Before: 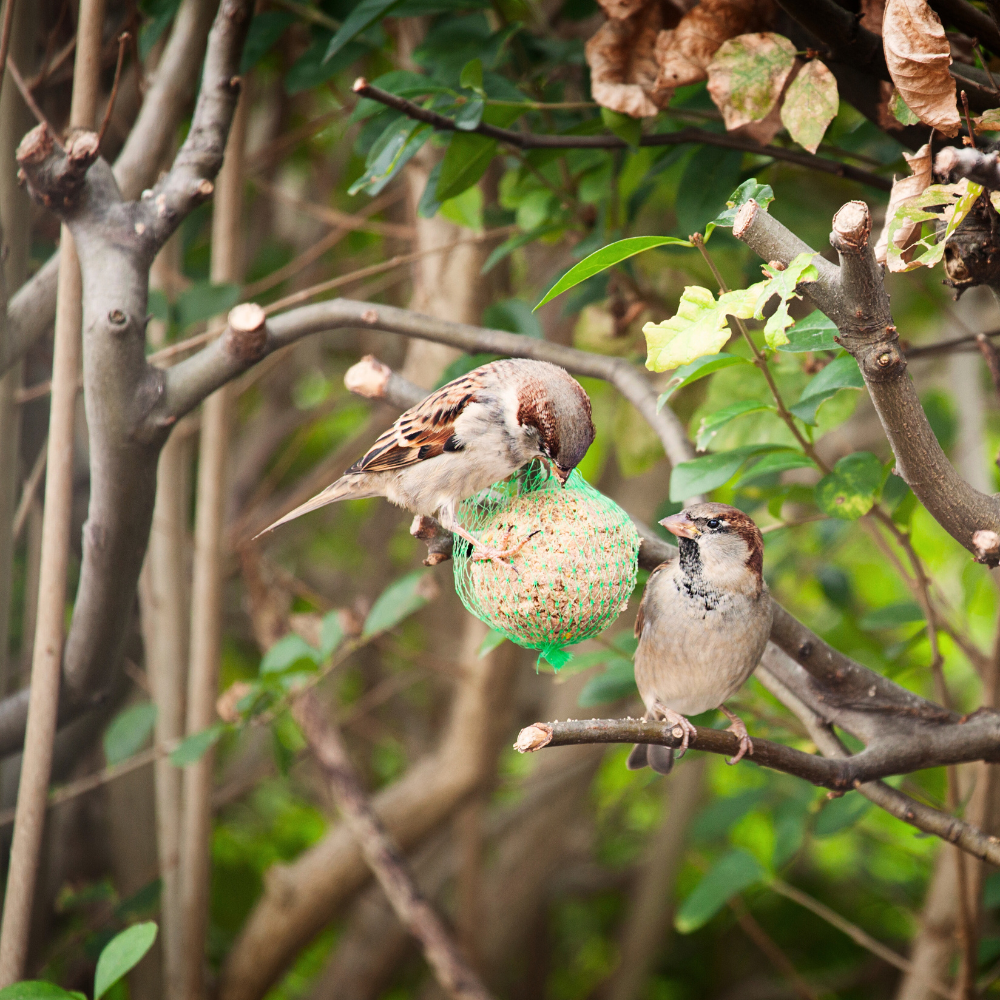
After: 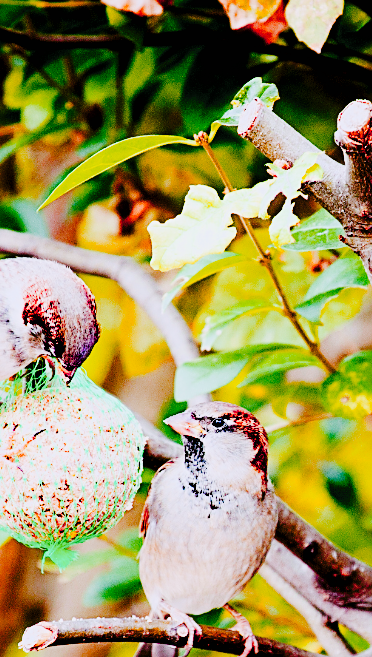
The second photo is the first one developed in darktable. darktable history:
exposure: black level correction 0.033, exposure 0.311 EV, compensate highlight preservation false
color balance rgb: perceptual saturation grading › global saturation 34.774%, perceptual saturation grading › highlights -25.792%, perceptual saturation grading › shadows 49.285%, perceptual brilliance grading › global brilliance 11.09%
crop and rotate: left 49.502%, top 10.107%, right 13.276%, bottom 24.098%
tone curve: curves: ch0 [(0, 0) (0.003, 0.003) (0.011, 0.009) (0.025, 0.018) (0.044, 0.027) (0.069, 0.034) (0.1, 0.043) (0.136, 0.056) (0.177, 0.084) (0.224, 0.138) (0.277, 0.203) (0.335, 0.329) (0.399, 0.451) (0.468, 0.572) (0.543, 0.671) (0.623, 0.754) (0.709, 0.821) (0.801, 0.88) (0.898, 0.938) (1, 1)], preserve colors none
sharpen: on, module defaults
color zones: curves: ch1 [(0.235, 0.558) (0.75, 0.5)]; ch2 [(0.25, 0.462) (0.749, 0.457)]
color calibration: illuminant as shot in camera, x 0.377, y 0.392, temperature 4164.2 K
filmic rgb: black relative exposure -7.46 EV, white relative exposure 4.85 EV, hardness 3.4
